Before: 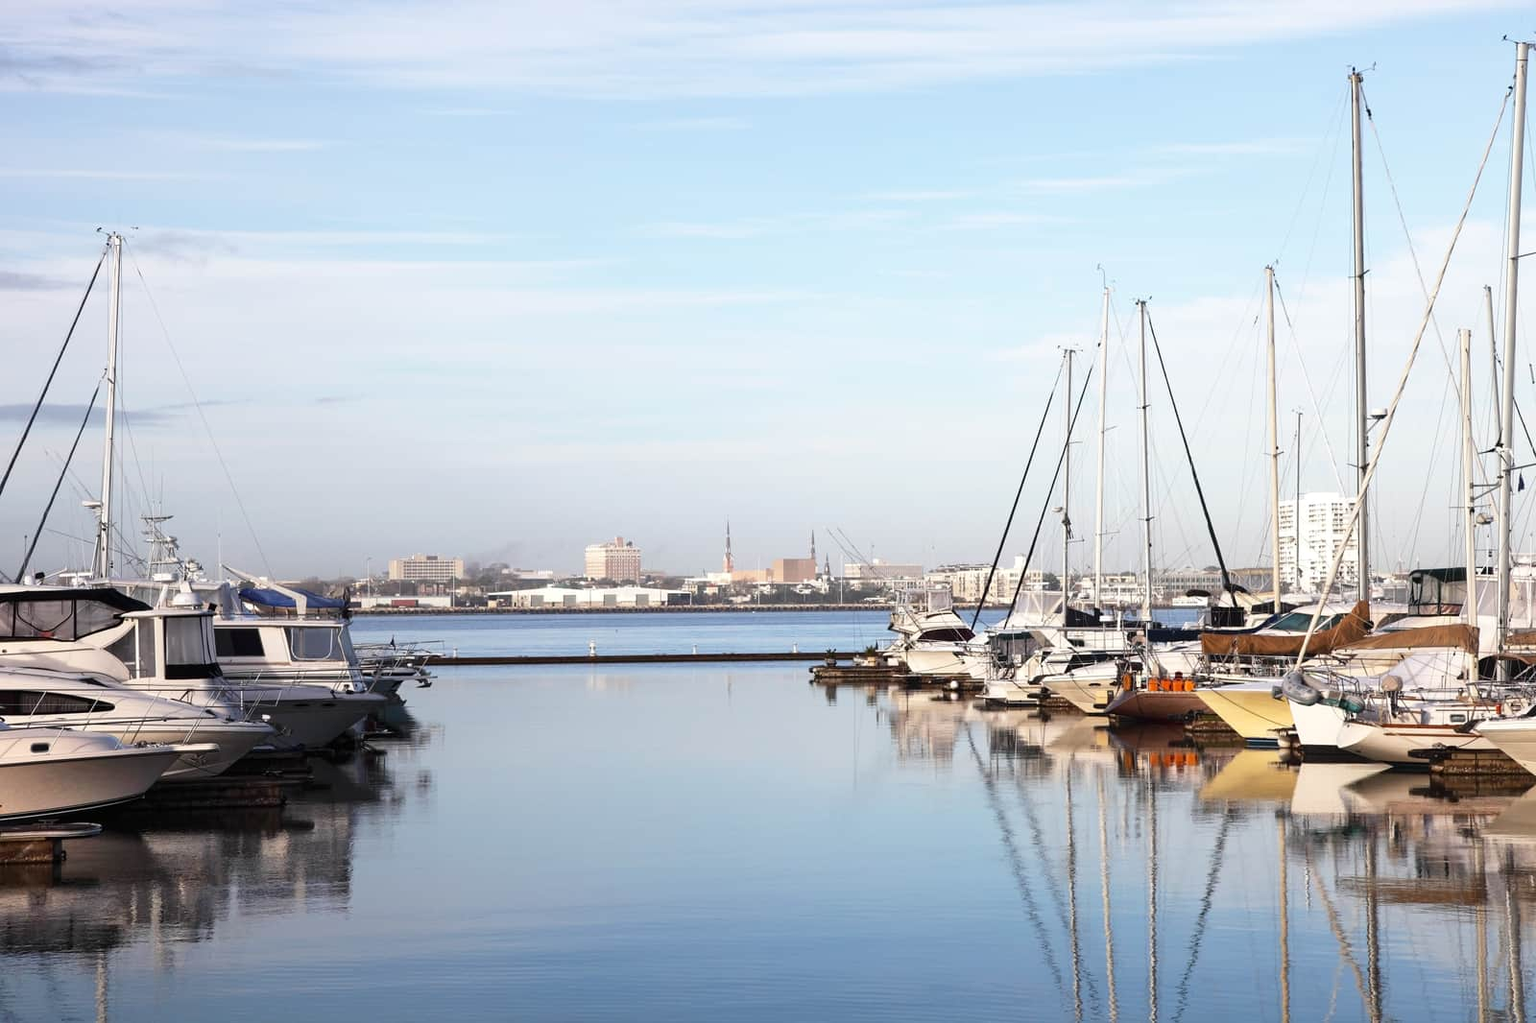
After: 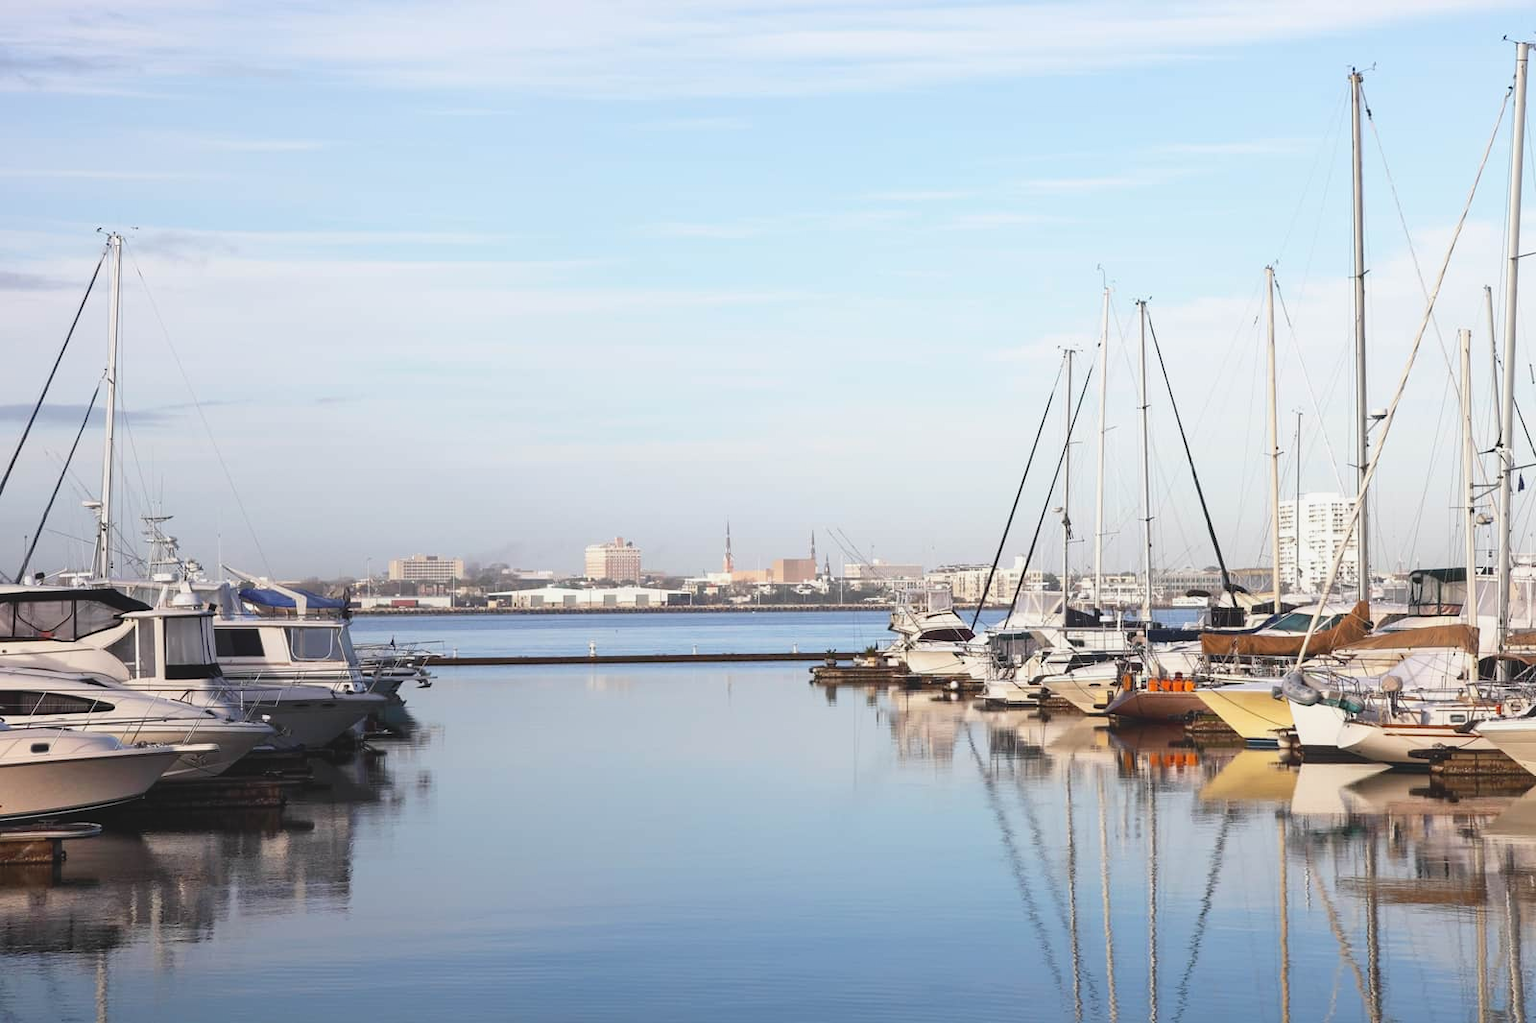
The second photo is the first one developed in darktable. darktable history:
local contrast: highlights 69%, shadows 69%, detail 84%, midtone range 0.326
exposure: compensate highlight preservation false
